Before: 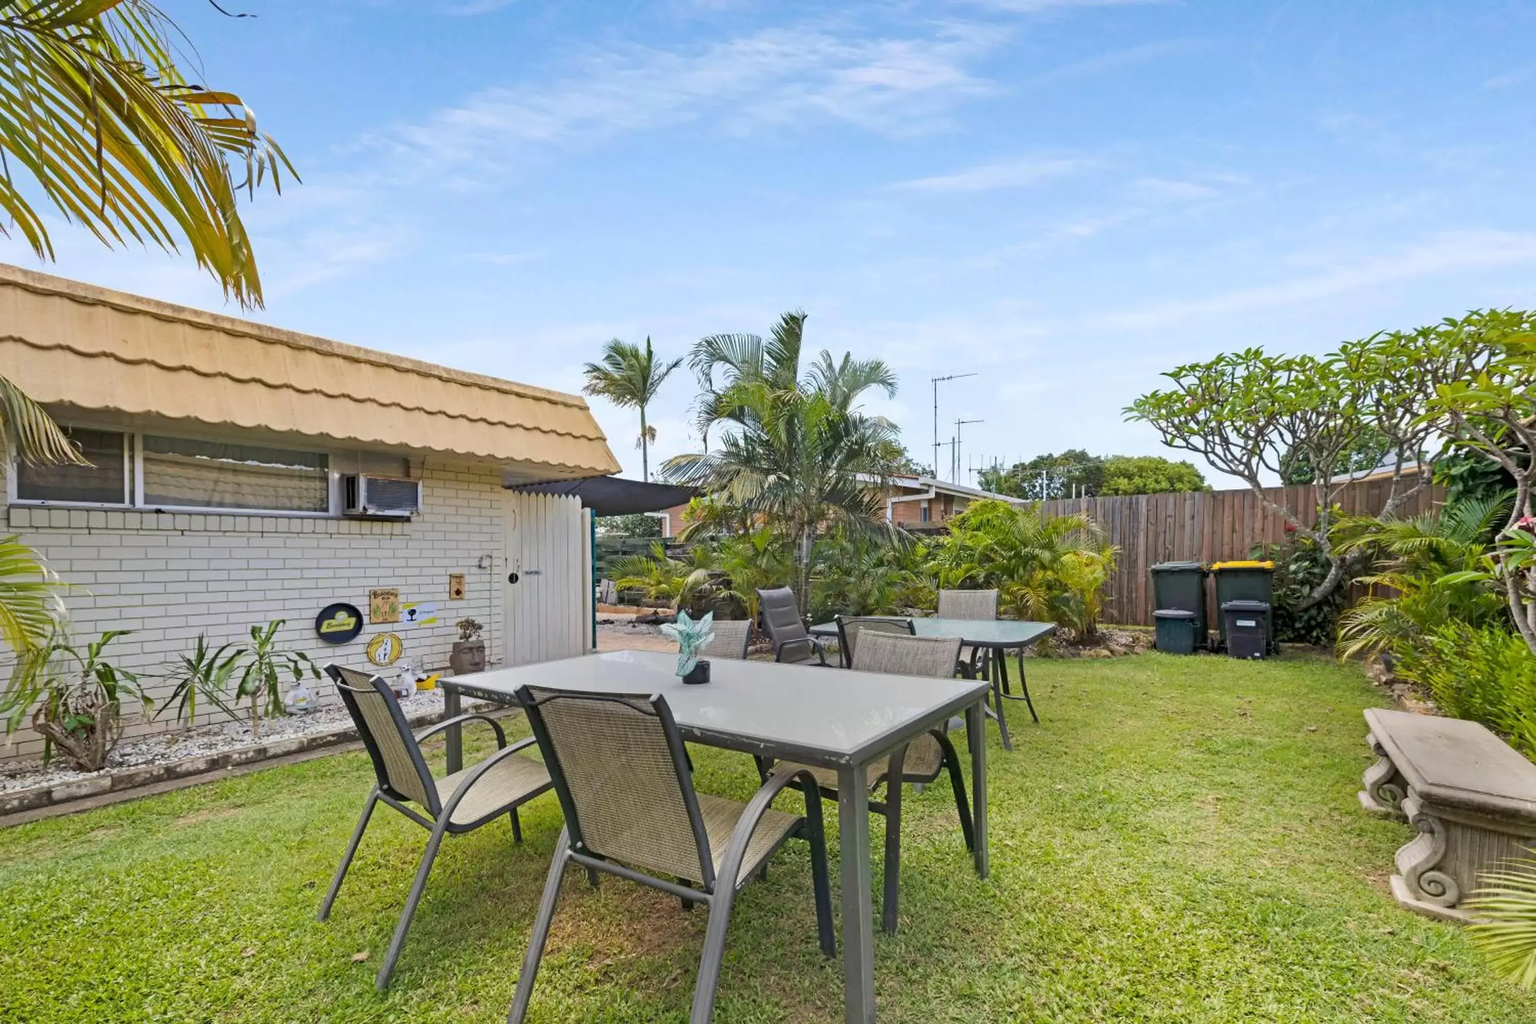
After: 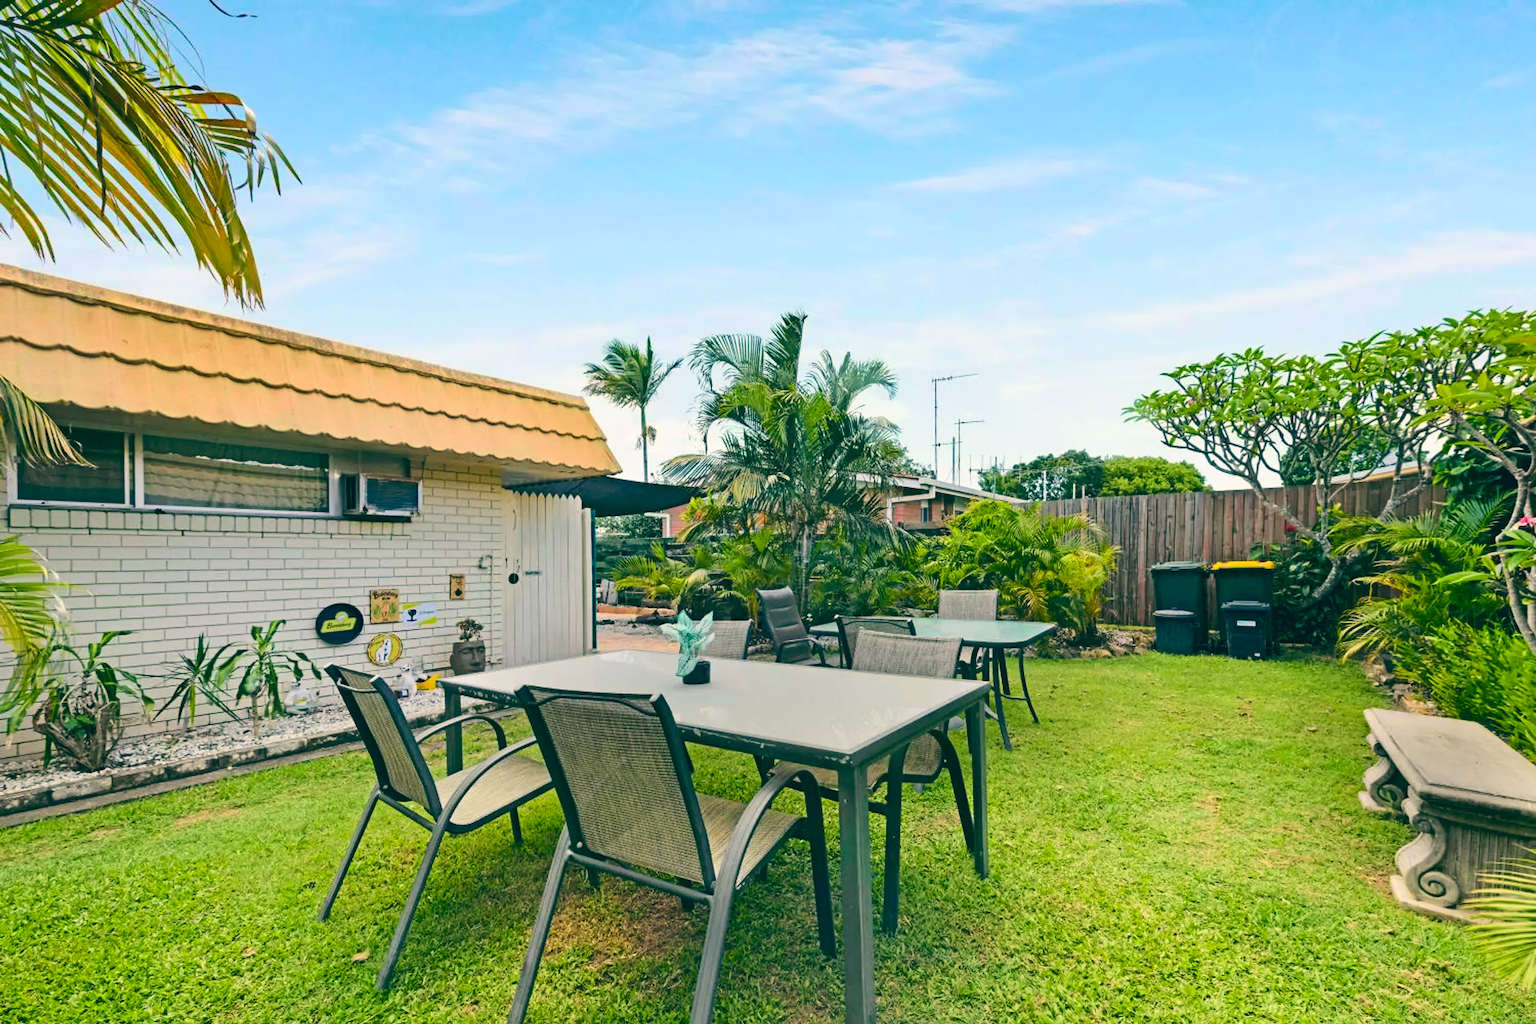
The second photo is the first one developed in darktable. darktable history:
color calibration: output R [0.946, 0.065, -0.013, 0], output G [-0.246, 1.264, -0.017, 0], output B [0.046, -0.098, 1.05, 0], illuminant custom, x 0.344, y 0.359, temperature 5045.54 K
tone curve: curves: ch0 [(0, 0) (0.126, 0.086) (0.338, 0.307) (0.494, 0.531) (0.703, 0.762) (1, 1)]; ch1 [(0, 0) (0.346, 0.324) (0.45, 0.426) (0.5, 0.5) (0.522, 0.517) (0.55, 0.578) (1, 1)]; ch2 [(0, 0) (0.44, 0.424) (0.501, 0.499) (0.554, 0.554) (0.622, 0.667) (0.707, 0.746) (1, 1)], color space Lab, independent channels, preserve colors none
color balance: lift [1.005, 0.99, 1.007, 1.01], gamma [1, 0.979, 1.011, 1.021], gain [0.923, 1.098, 1.025, 0.902], input saturation 90.45%, contrast 7.73%, output saturation 105.91%
